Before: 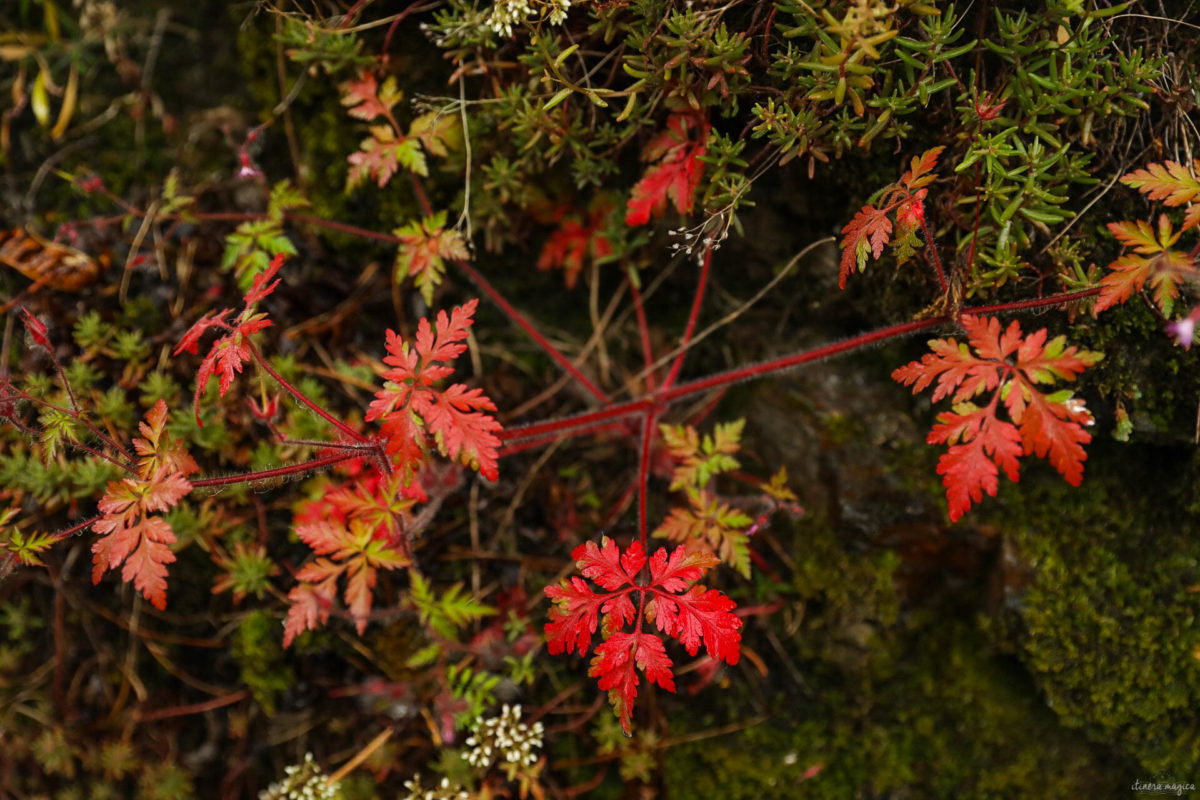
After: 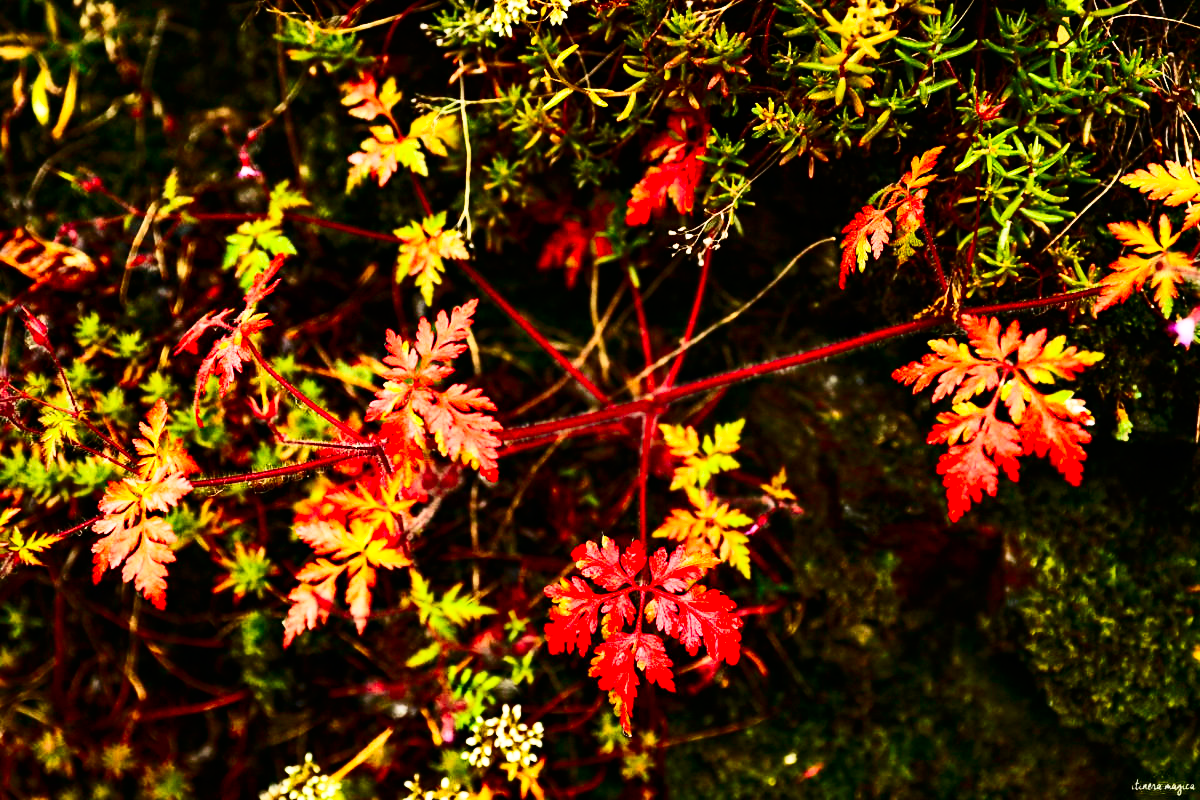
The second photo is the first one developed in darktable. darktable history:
base curve: curves: ch0 [(0, 0) (0.007, 0.004) (0.027, 0.03) (0.046, 0.07) (0.207, 0.54) (0.442, 0.872) (0.673, 0.972) (1, 1)], preserve colors none
contrast brightness saturation: contrast 0.401, brightness 0.043, saturation 0.251
haze removal: compatibility mode true, adaptive false
